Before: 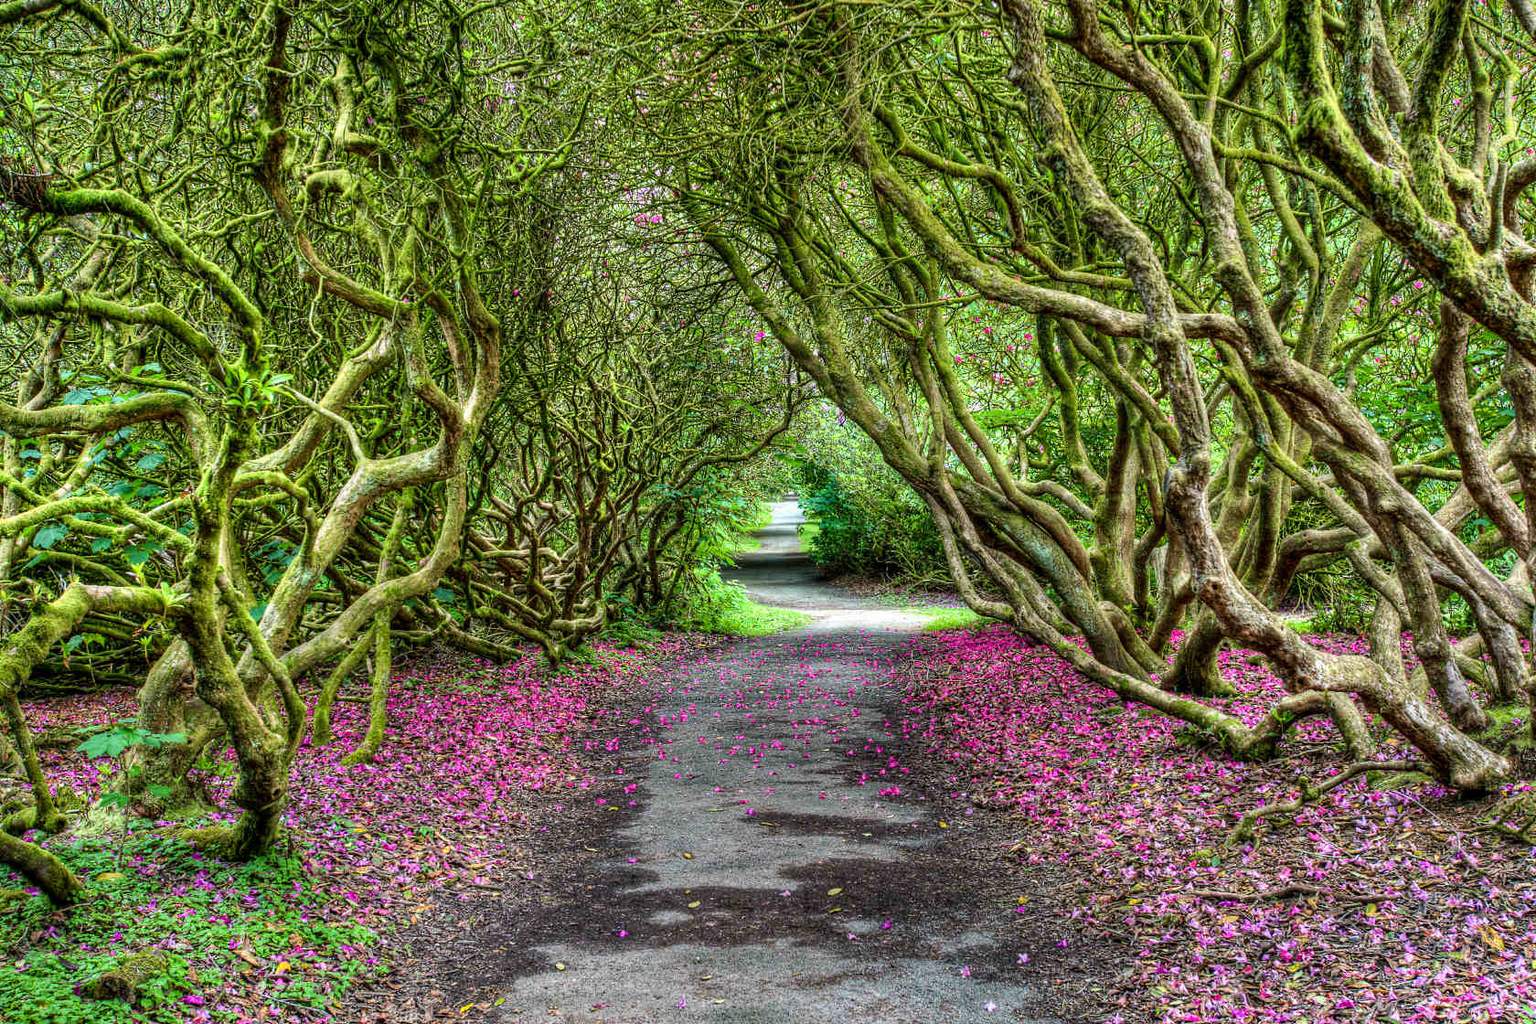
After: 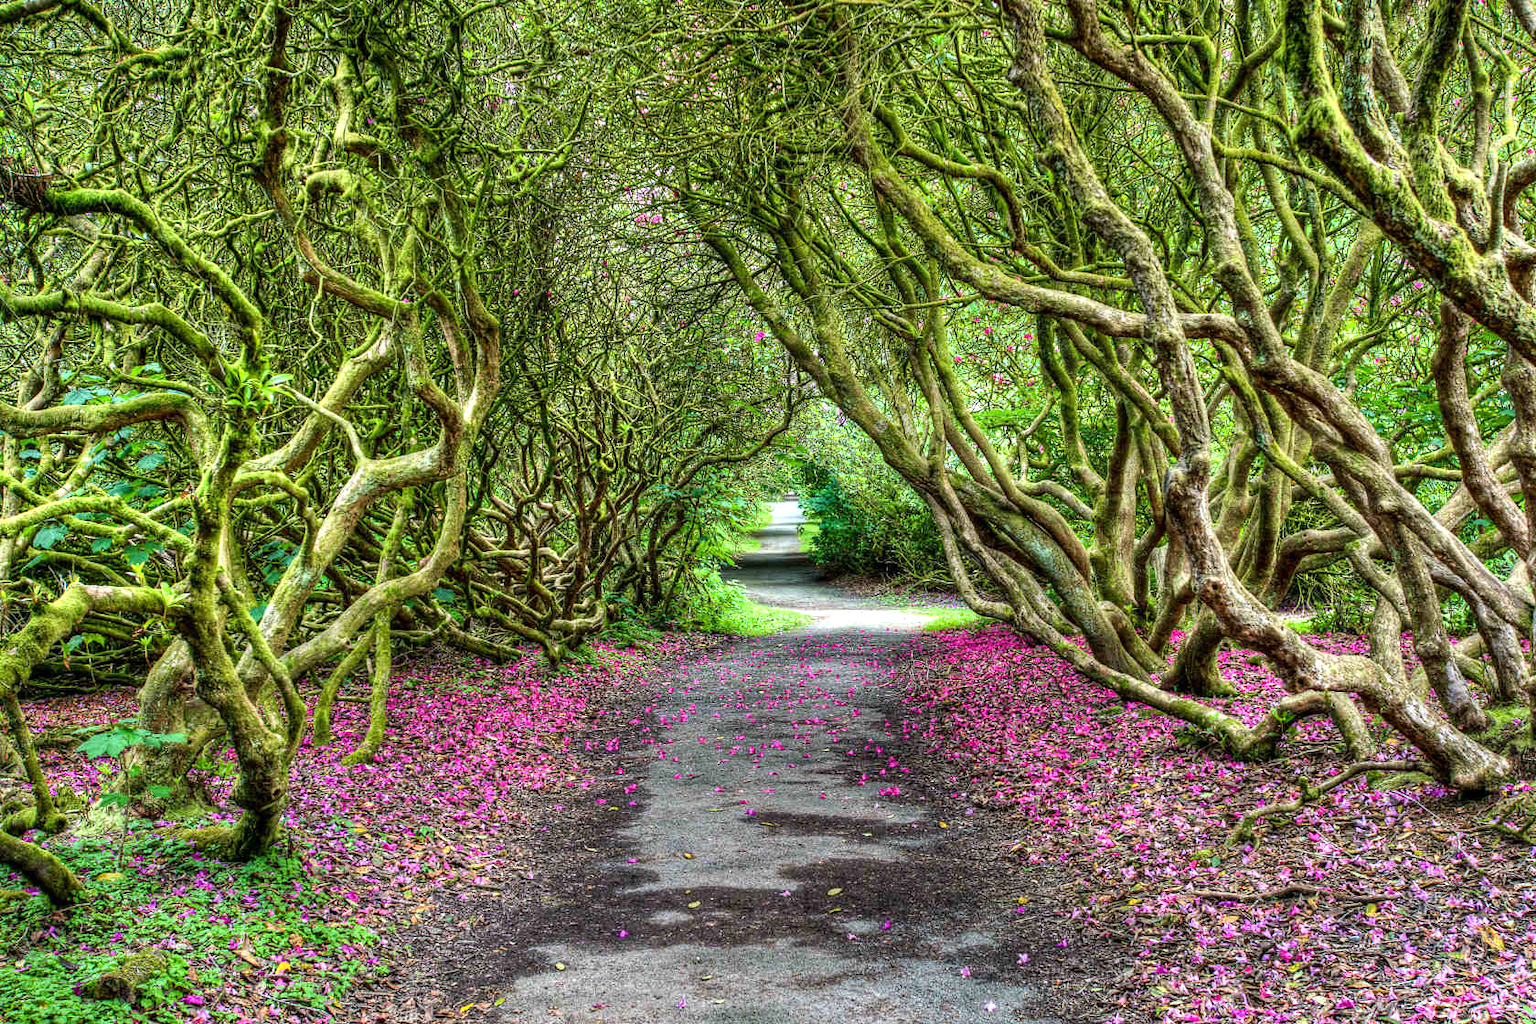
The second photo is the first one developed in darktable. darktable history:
exposure: exposure 0.263 EV, compensate highlight preservation false
